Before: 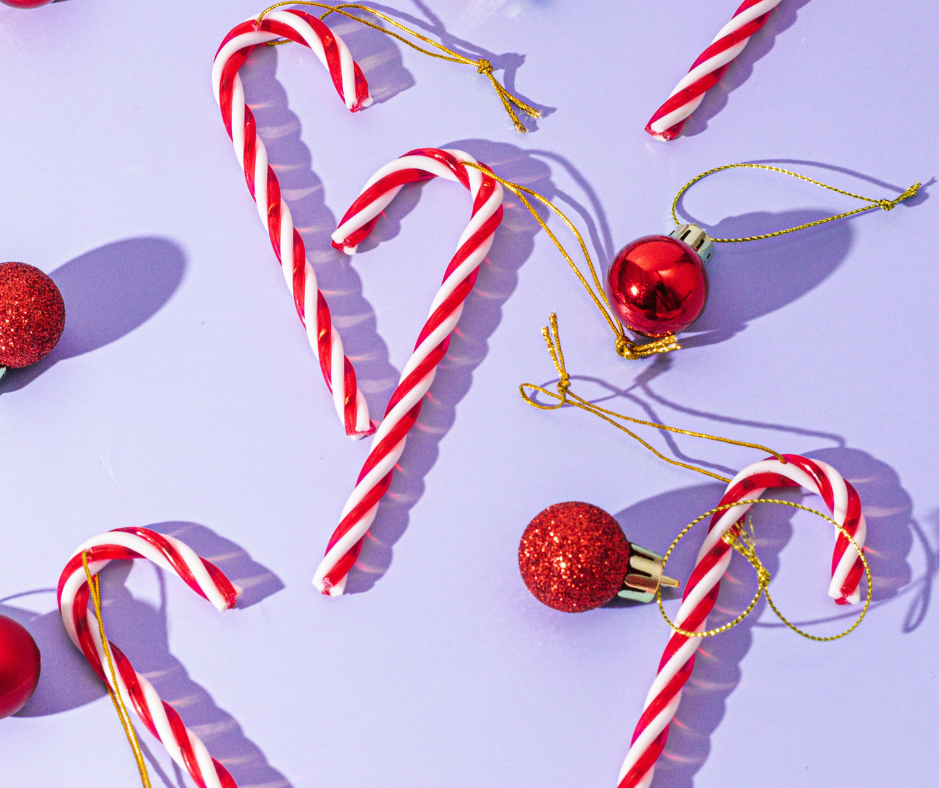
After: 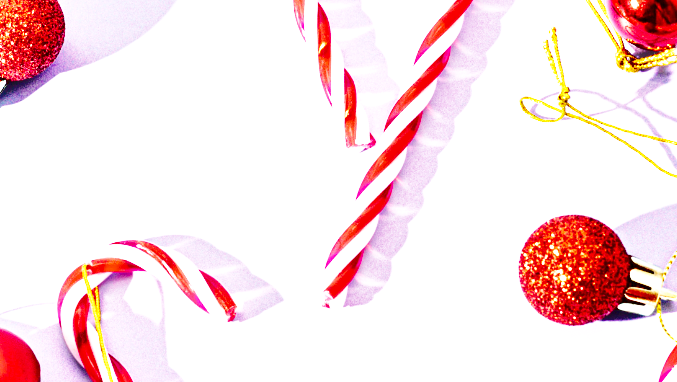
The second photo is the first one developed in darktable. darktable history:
exposure: black level correction 0, exposure 1.2 EV, compensate highlight preservation false
local contrast: mode bilateral grid, contrast 20, coarseness 50, detail 132%, midtone range 0.2
base curve: curves: ch0 [(0, 0) (0.007, 0.004) (0.027, 0.03) (0.046, 0.07) (0.207, 0.54) (0.442, 0.872) (0.673, 0.972) (1, 1)], preserve colors none
shadows and highlights: soften with gaussian
crop: top 36.498%, right 27.964%, bottom 14.995%
